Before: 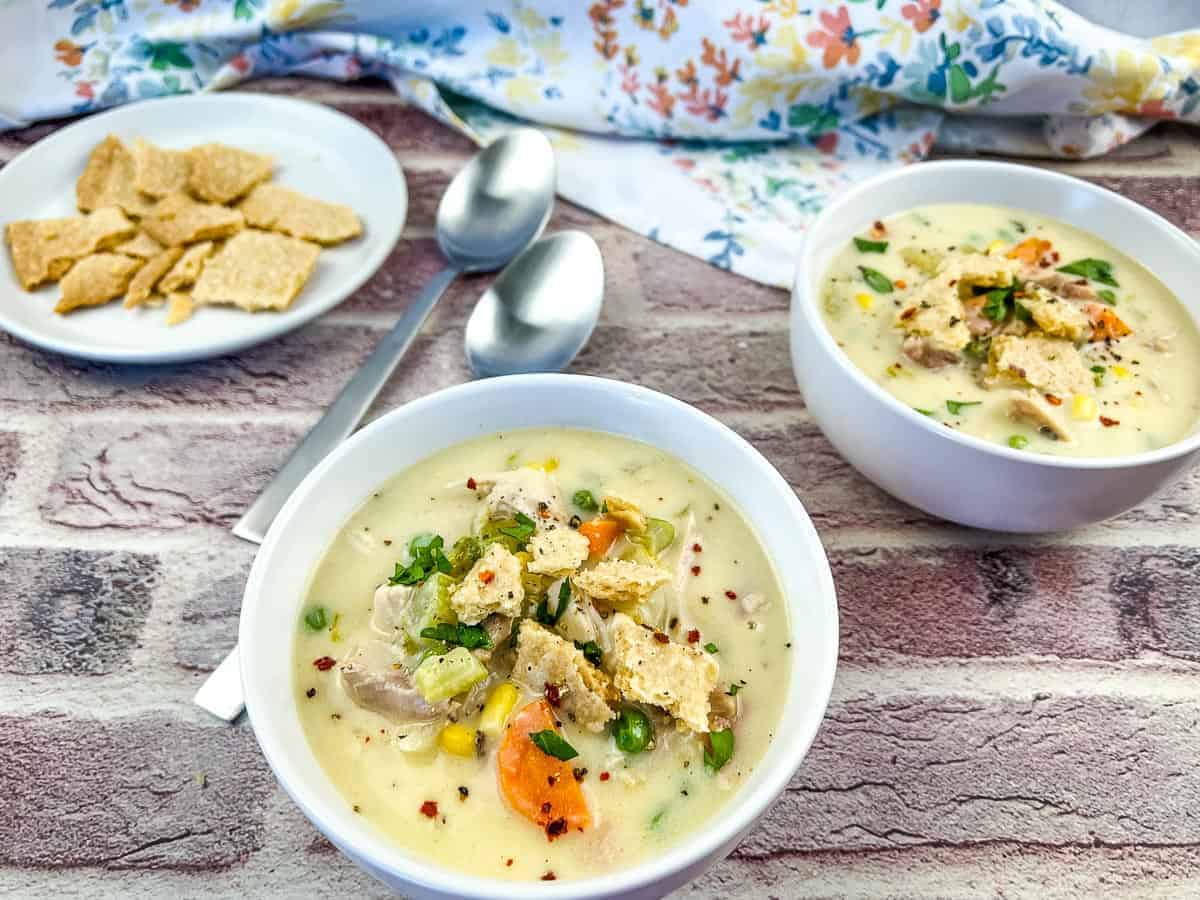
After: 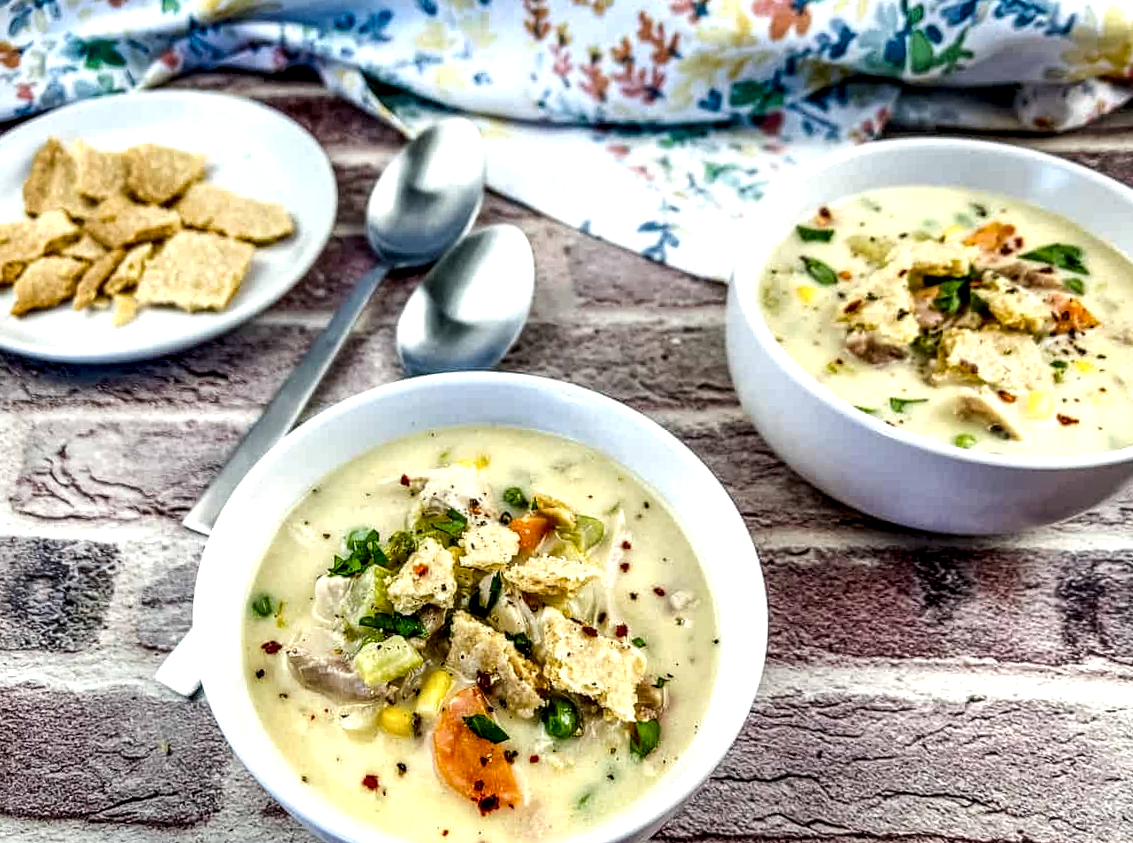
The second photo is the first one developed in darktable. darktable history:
local contrast: highlights 80%, shadows 57%, detail 175%, midtone range 0.602
rotate and perspective: rotation 0.062°, lens shift (vertical) 0.115, lens shift (horizontal) -0.133, crop left 0.047, crop right 0.94, crop top 0.061, crop bottom 0.94
white balance: red 1, blue 1
